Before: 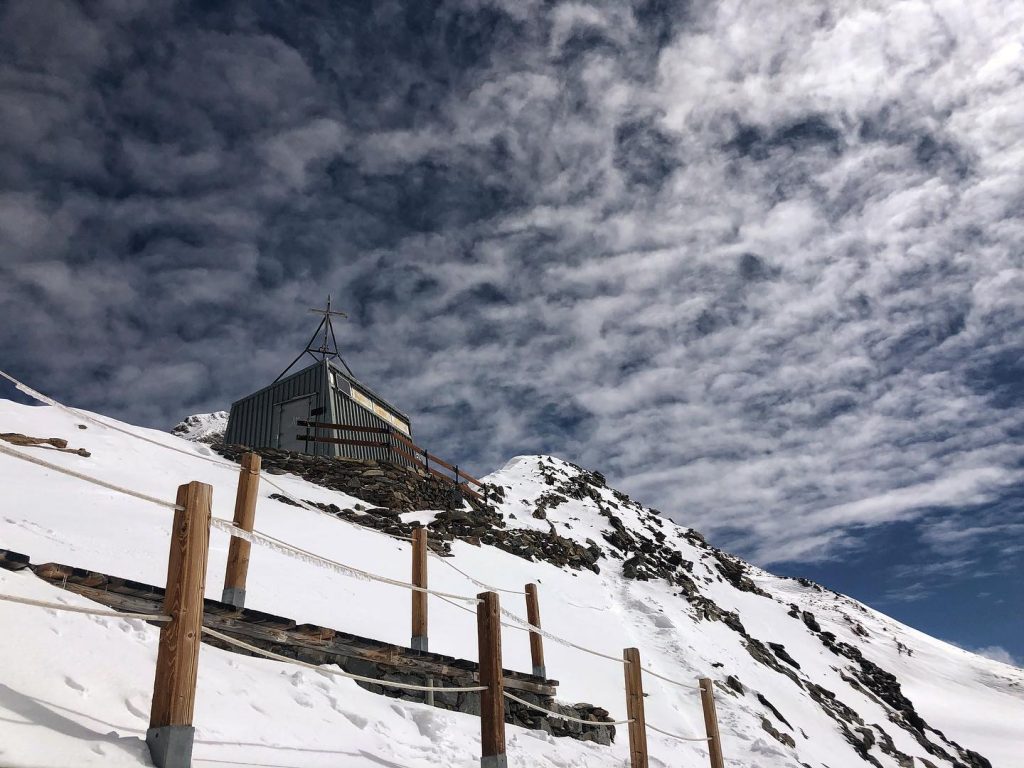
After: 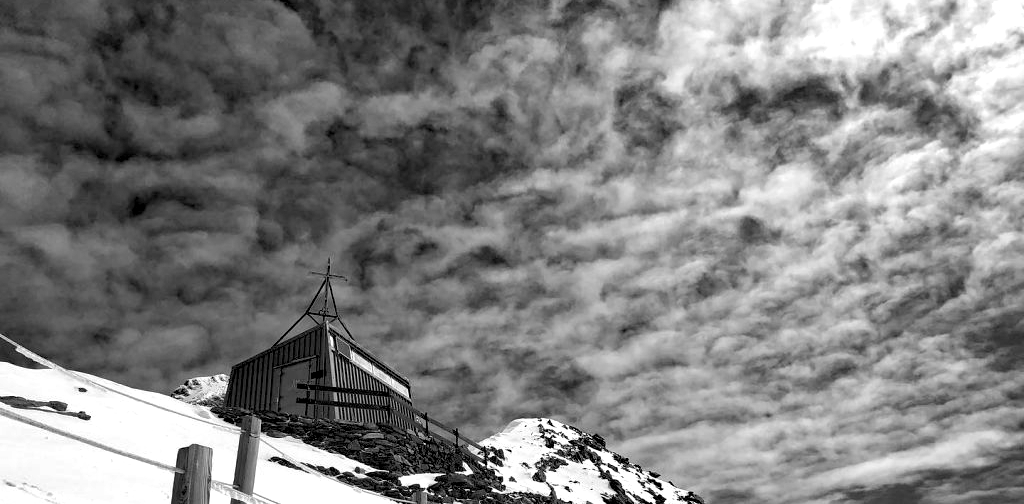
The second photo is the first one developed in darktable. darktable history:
crop and rotate: top 4.848%, bottom 29.503%
haze removal: compatibility mode true, adaptive false
exposure: exposure 0.127 EV, compensate highlight preservation false
white balance: emerald 1
rgb levels: levels [[0.01, 0.419, 0.839], [0, 0.5, 1], [0, 0.5, 1]]
shadows and highlights: shadows 49, highlights -41, soften with gaussian
monochrome: on, module defaults
